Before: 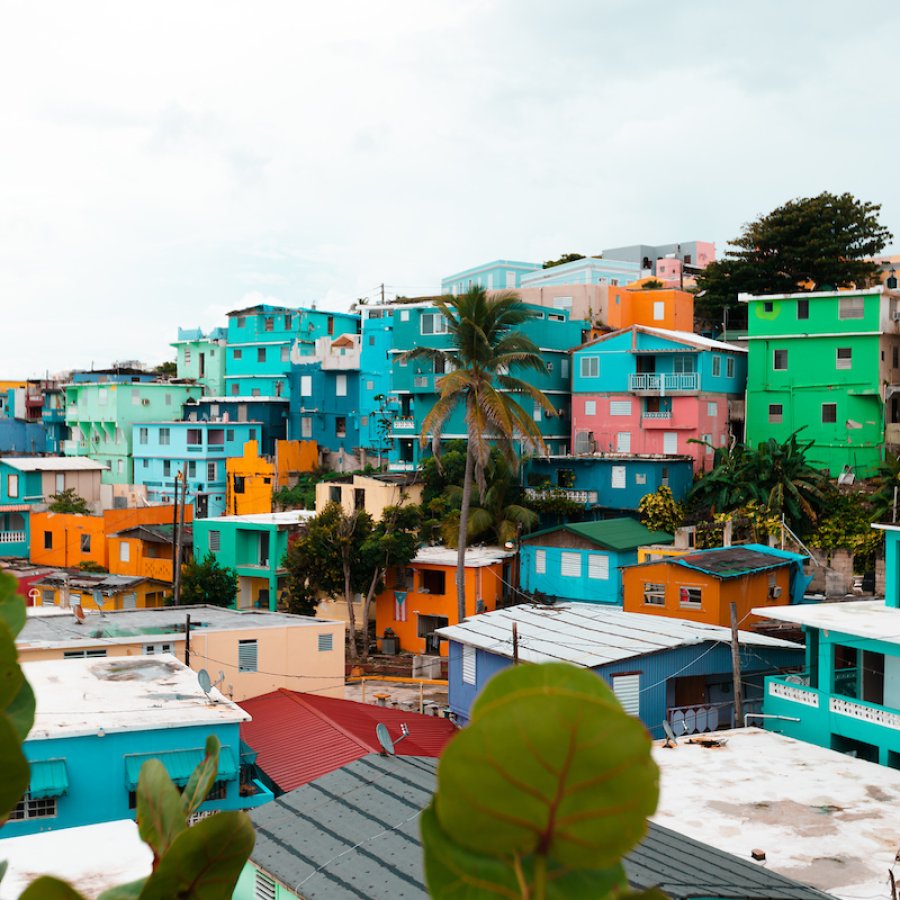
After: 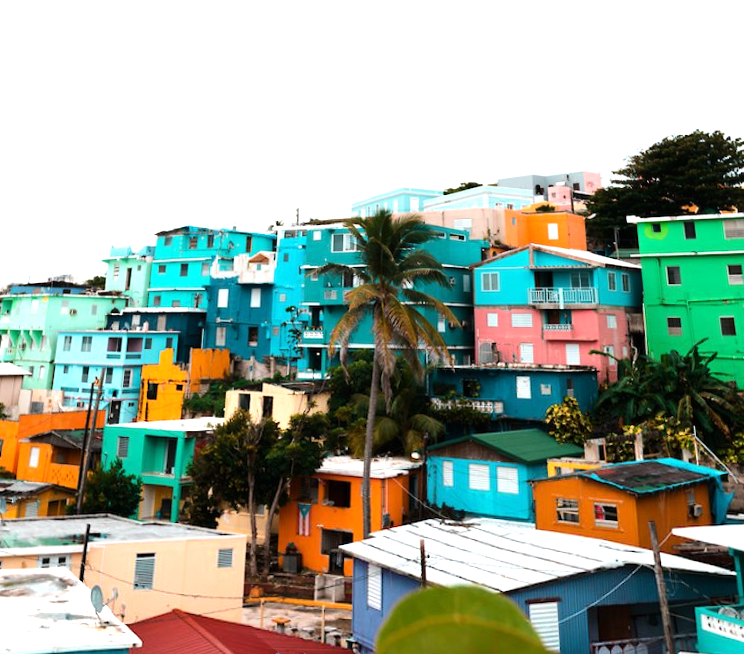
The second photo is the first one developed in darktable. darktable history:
tone equalizer: -8 EV -0.75 EV, -7 EV -0.7 EV, -6 EV -0.6 EV, -5 EV -0.4 EV, -3 EV 0.4 EV, -2 EV 0.6 EV, -1 EV 0.7 EV, +0 EV 0.75 EV, edges refinement/feathering 500, mask exposure compensation -1.57 EV, preserve details no
crop: bottom 24.967%
rotate and perspective: rotation 0.72°, lens shift (vertical) -0.352, lens shift (horizontal) -0.051, crop left 0.152, crop right 0.859, crop top 0.019, crop bottom 0.964
